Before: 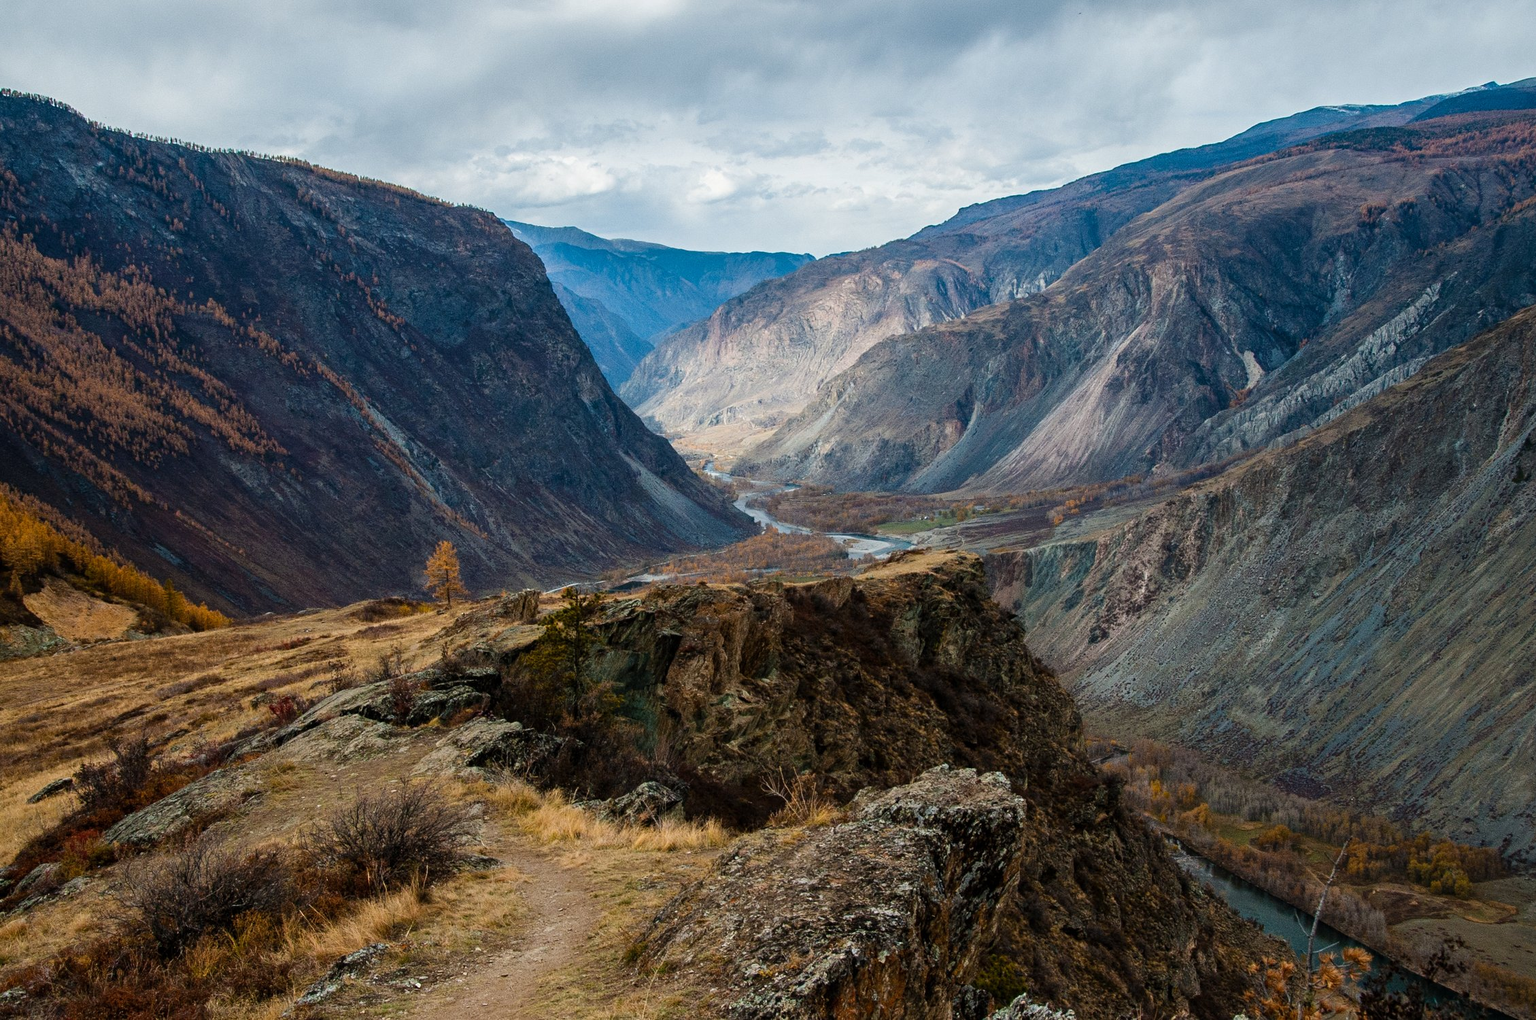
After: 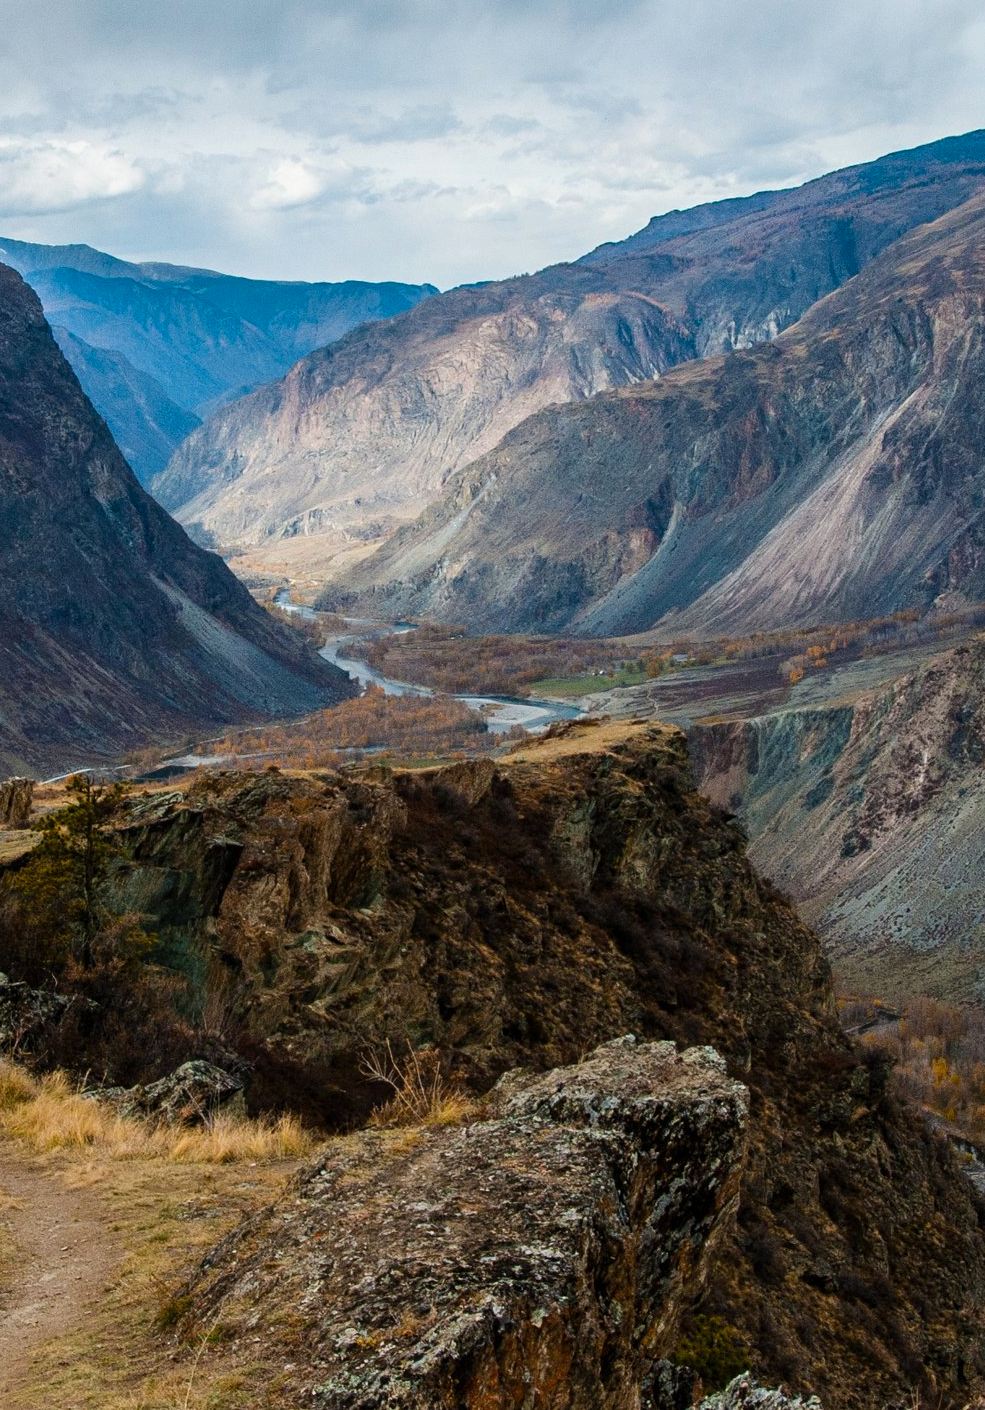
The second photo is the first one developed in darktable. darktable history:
tone equalizer: smoothing diameter 24.91%, edges refinement/feathering 7.08, preserve details guided filter
color balance rgb: power › hue 330.06°, perceptual saturation grading › global saturation 0.181%, global vibrance 16.352%, saturation formula JzAzBz (2021)
crop: left 33.657%, top 5.987%, right 22.726%
